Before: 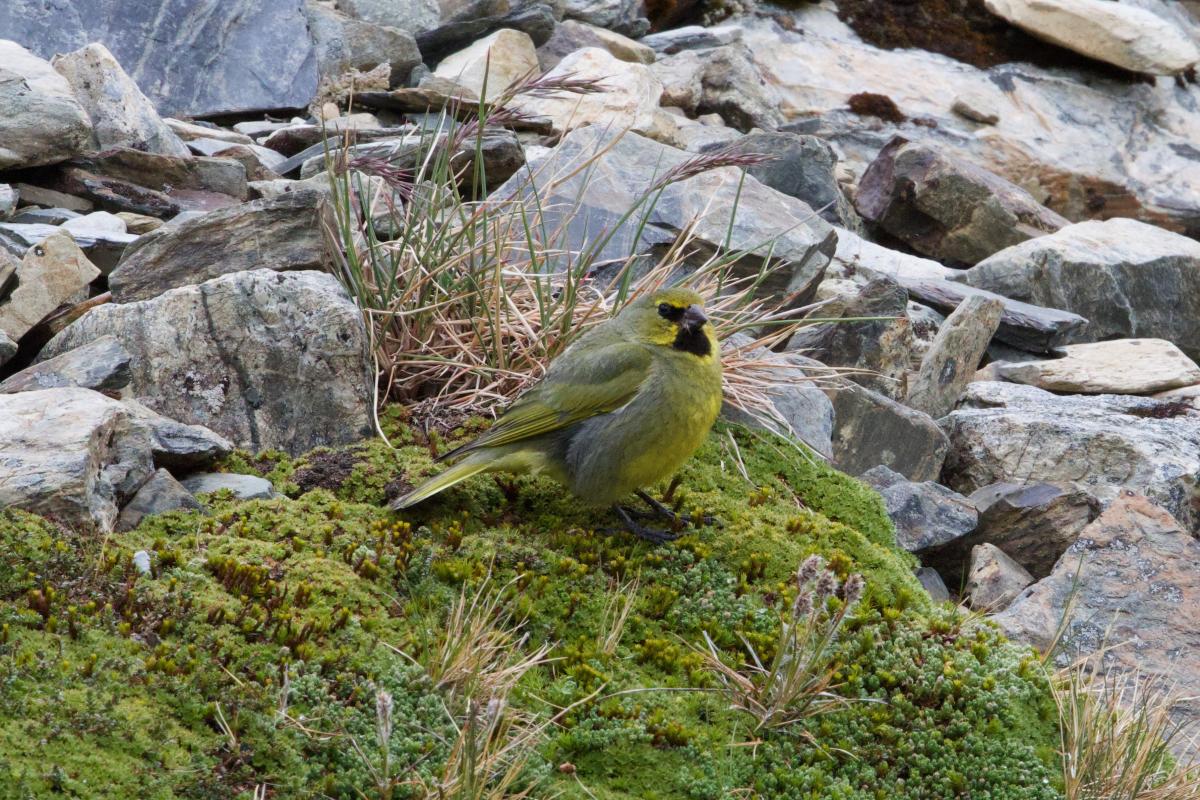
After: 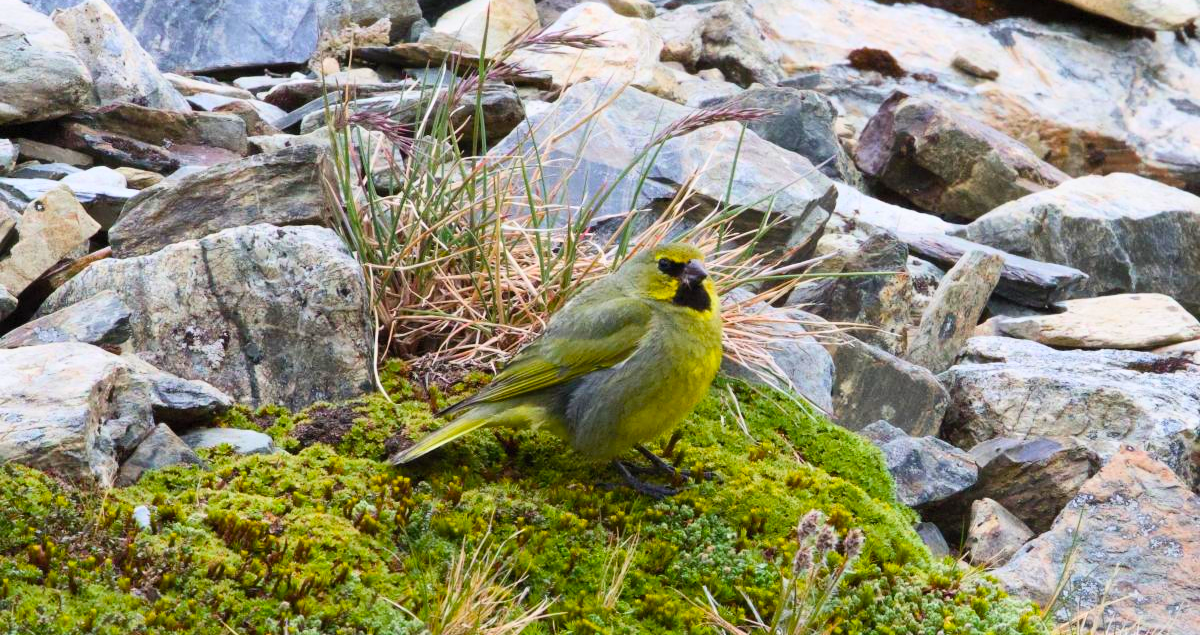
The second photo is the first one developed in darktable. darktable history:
crop and rotate: top 5.667%, bottom 14.937%
contrast brightness saturation: contrast 0.2, brightness 0.15, saturation 0.14
color balance rgb: perceptual saturation grading › global saturation 25%, global vibrance 20%
